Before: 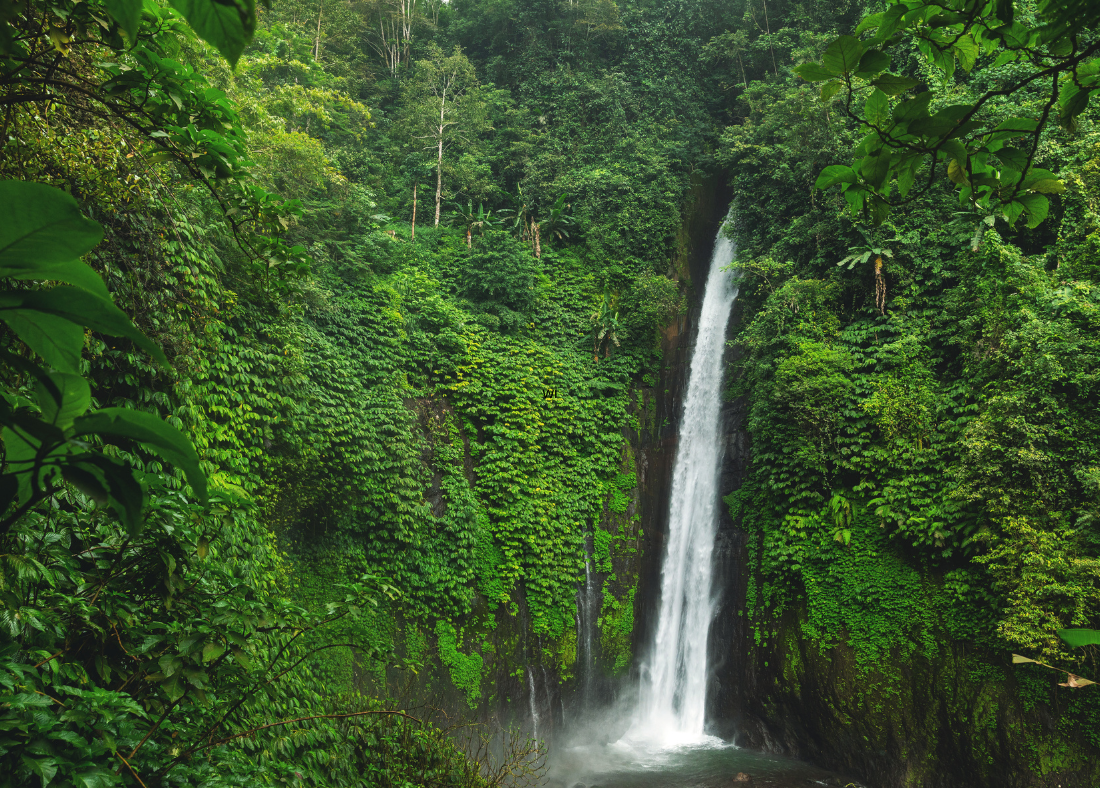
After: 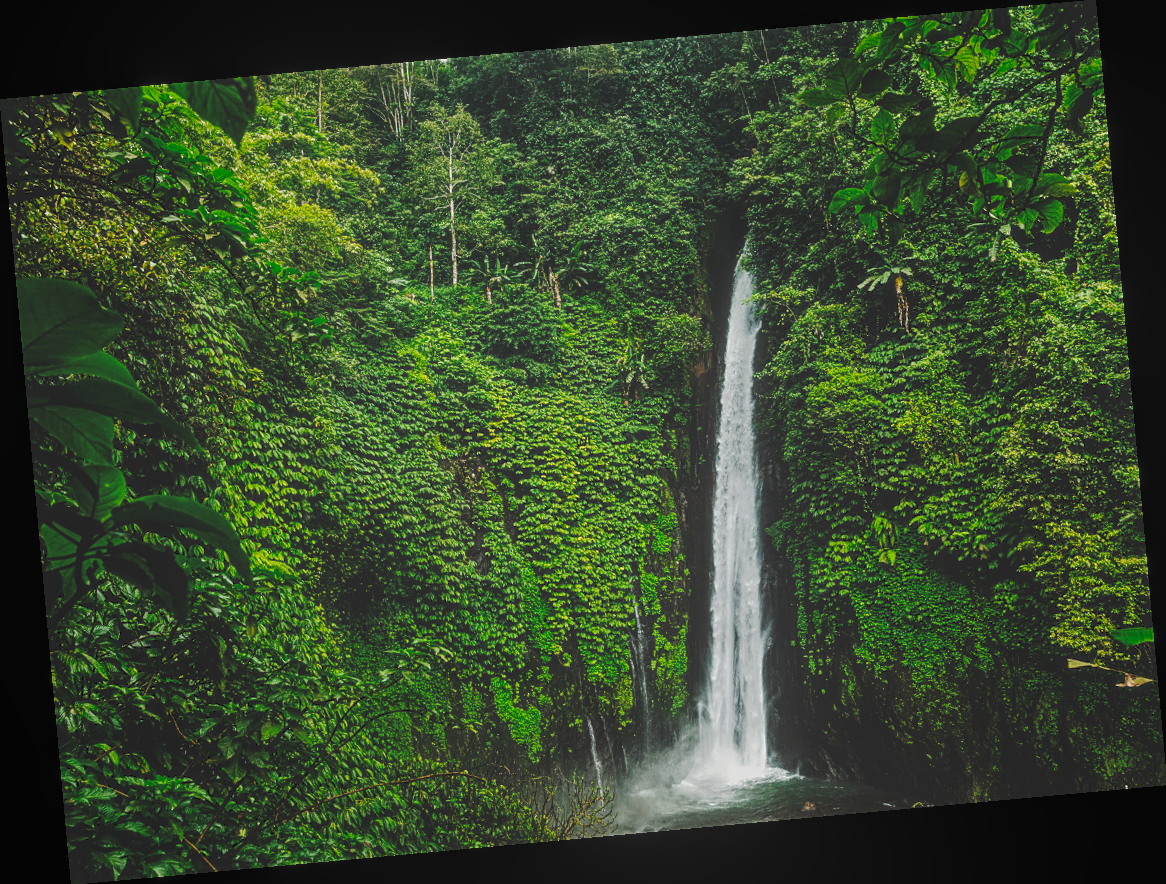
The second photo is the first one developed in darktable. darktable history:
rotate and perspective: rotation -5.2°, automatic cropping off
local contrast: highlights 73%, shadows 15%, midtone range 0.197
tone curve: curves: ch0 [(0, 0) (0.003, 0.174) (0.011, 0.178) (0.025, 0.182) (0.044, 0.185) (0.069, 0.191) (0.1, 0.194) (0.136, 0.199) (0.177, 0.219) (0.224, 0.246) (0.277, 0.284) (0.335, 0.35) (0.399, 0.43) (0.468, 0.539) (0.543, 0.637) (0.623, 0.711) (0.709, 0.799) (0.801, 0.865) (0.898, 0.914) (1, 1)], preserve colors none
sharpen: on, module defaults
levels: levels [0.029, 0.545, 0.971]
